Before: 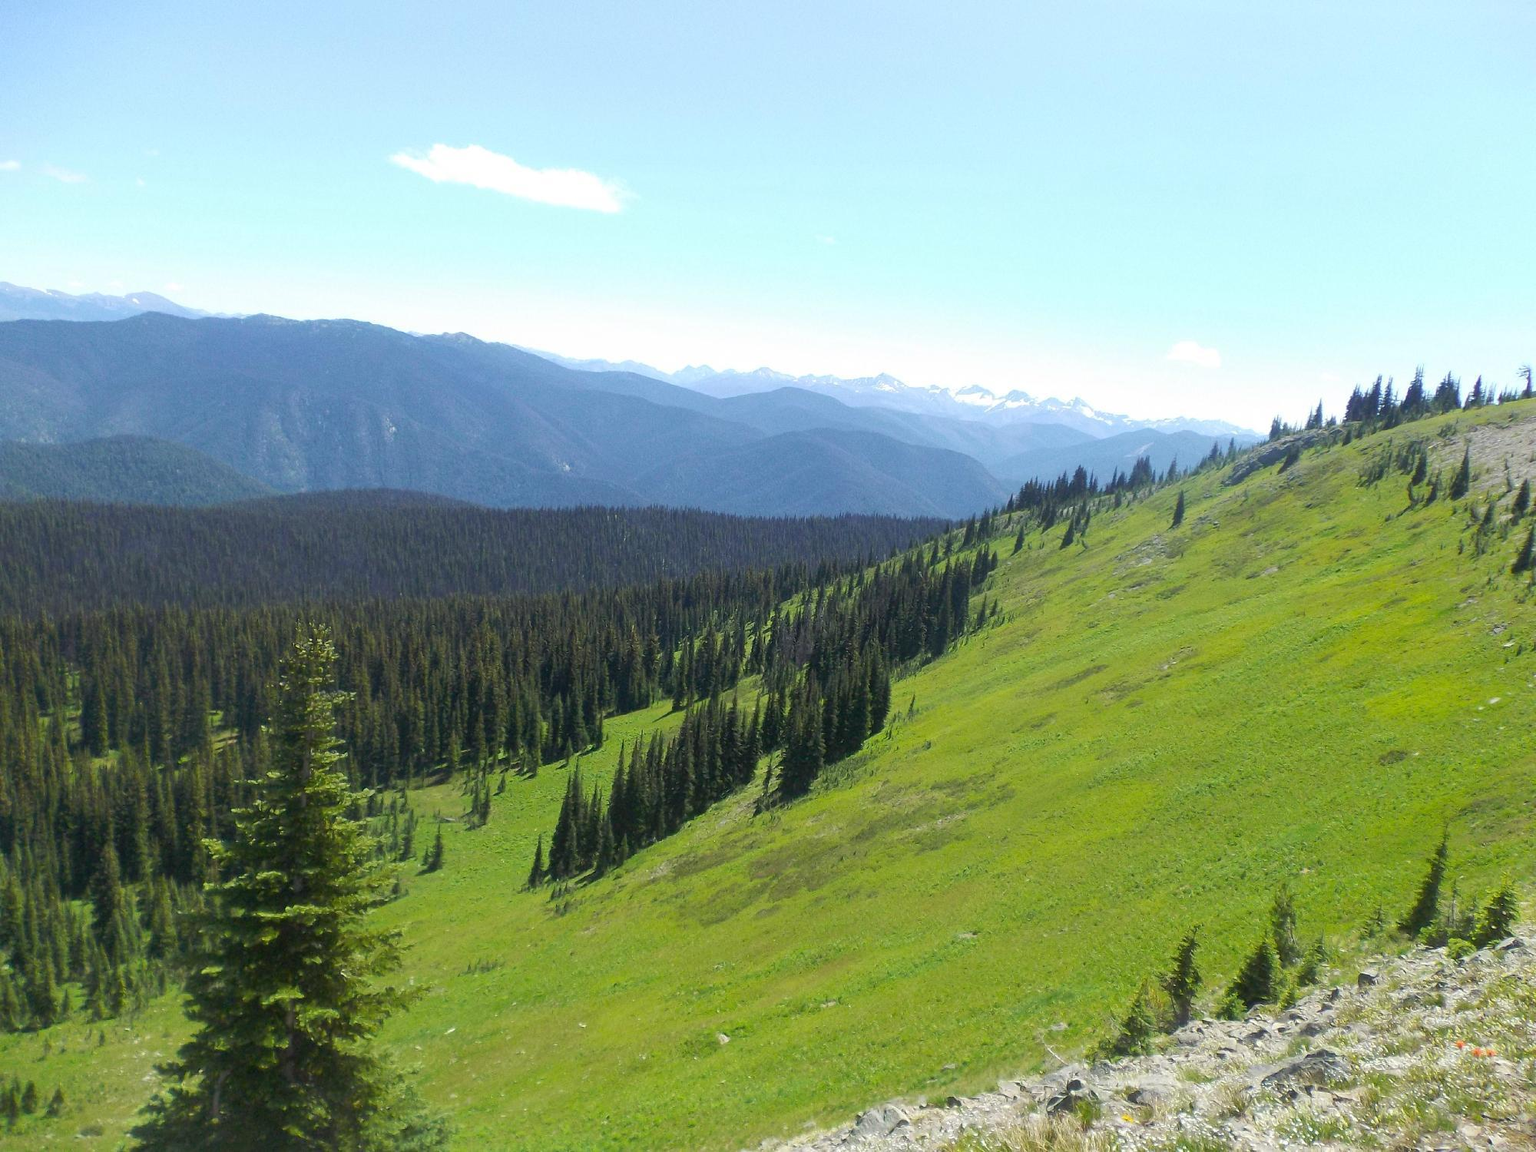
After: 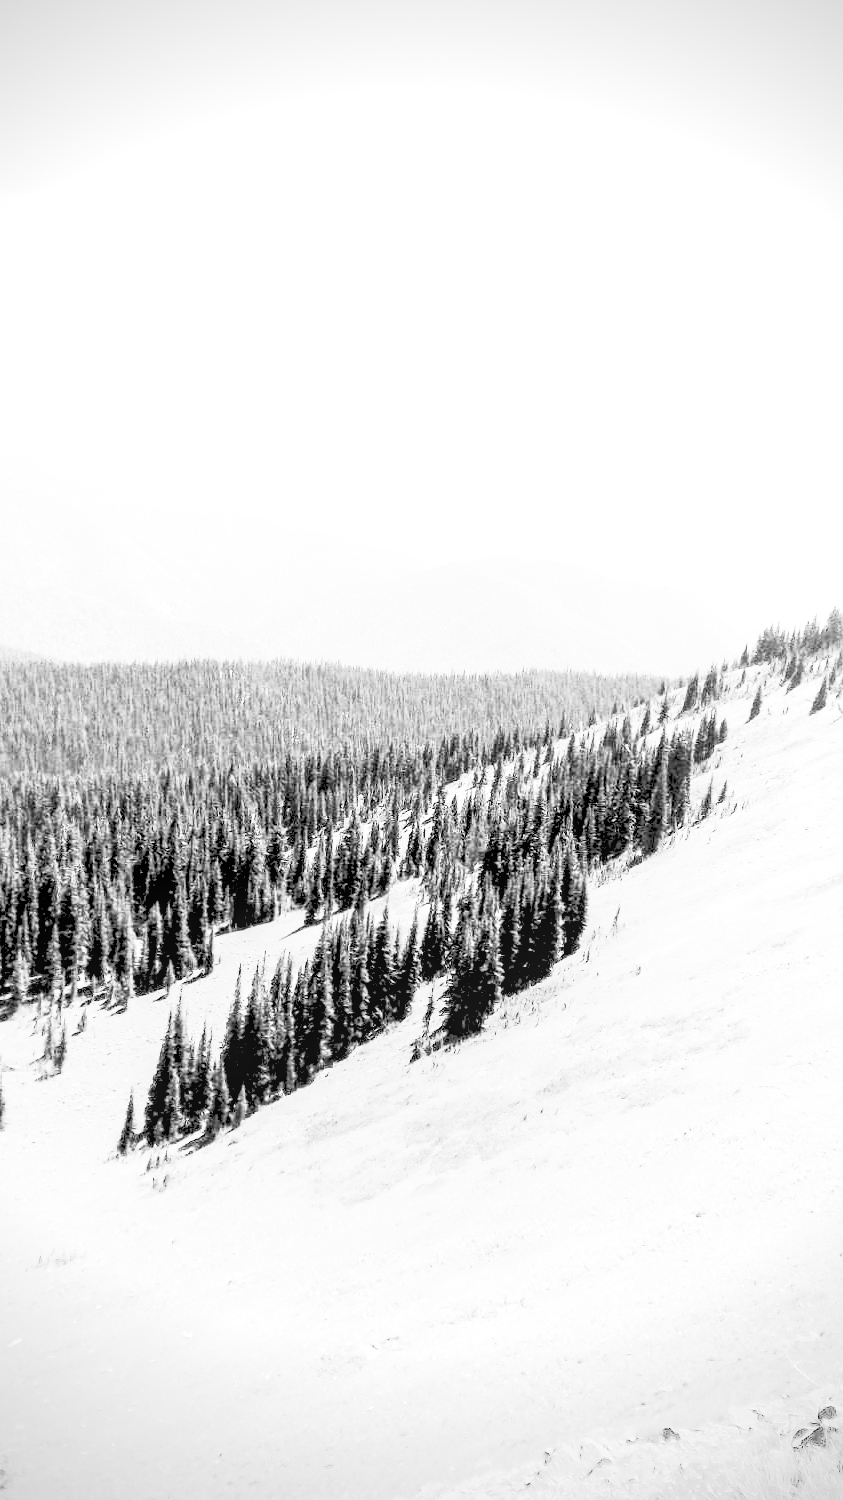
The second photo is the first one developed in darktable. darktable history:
crop: left 28.583%, right 29.231%
tone equalizer: -8 EV -0.75 EV, -7 EV -0.7 EV, -6 EV -0.6 EV, -5 EV -0.4 EV, -3 EV 0.4 EV, -2 EV 0.6 EV, -1 EV 0.7 EV, +0 EV 0.75 EV, edges refinement/feathering 500, mask exposure compensation -1.57 EV, preserve details no
vignetting: unbound false
rgb levels: levels [[0.027, 0.429, 0.996], [0, 0.5, 1], [0, 0.5, 1]]
exposure: exposure 0.921 EV, compensate highlight preservation false
local contrast: on, module defaults
contrast brightness saturation: contrast 0.53, brightness 0.47, saturation -1
